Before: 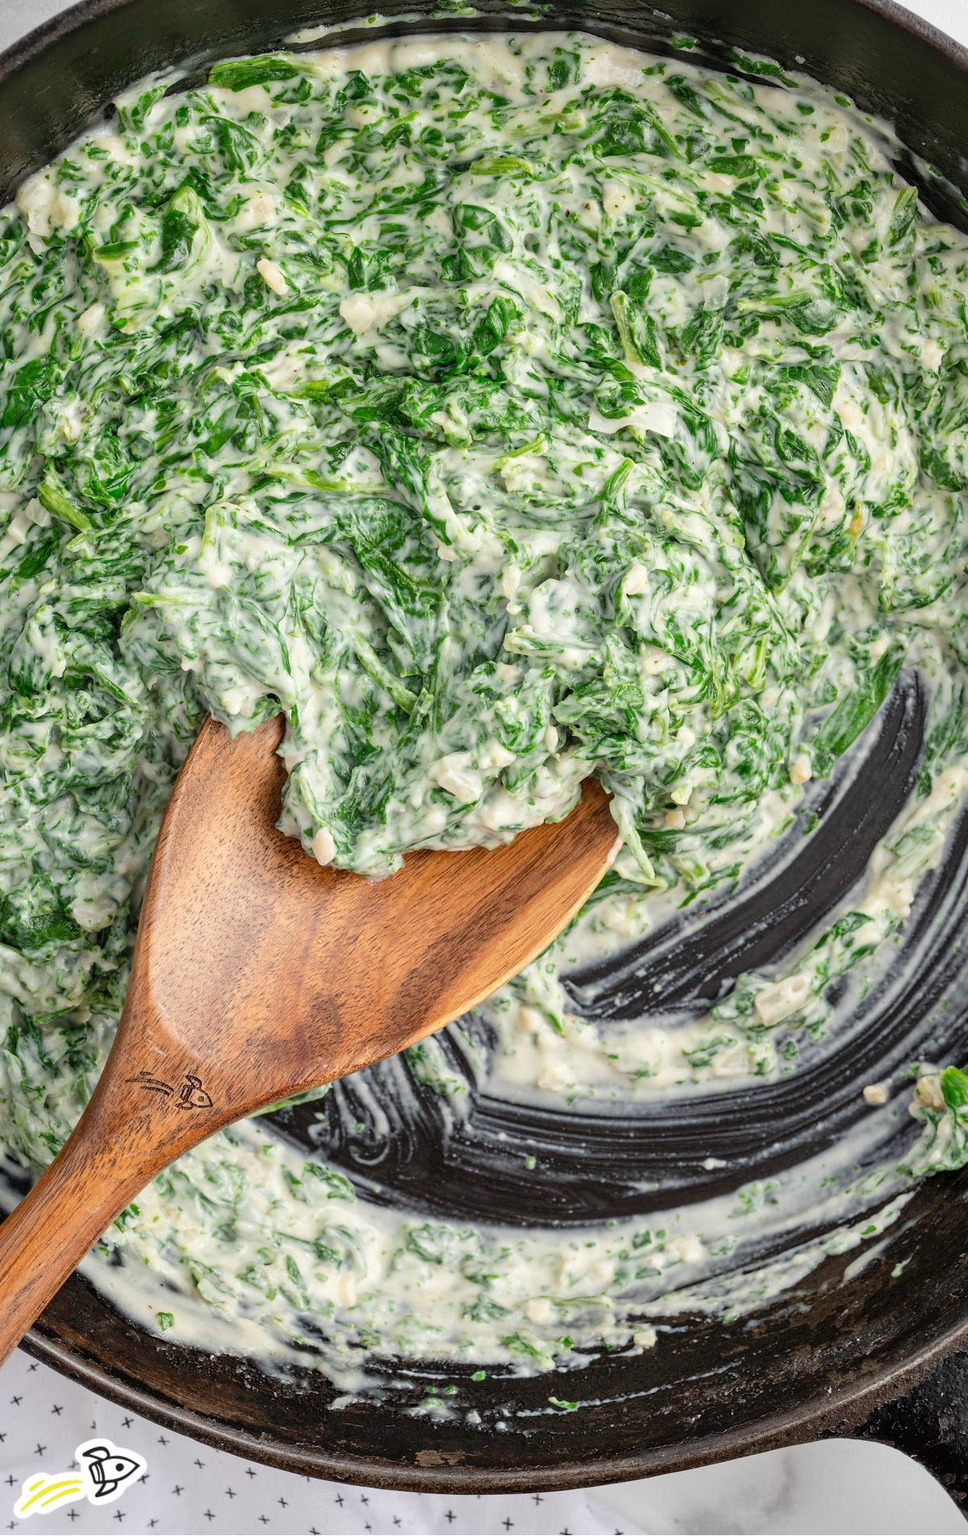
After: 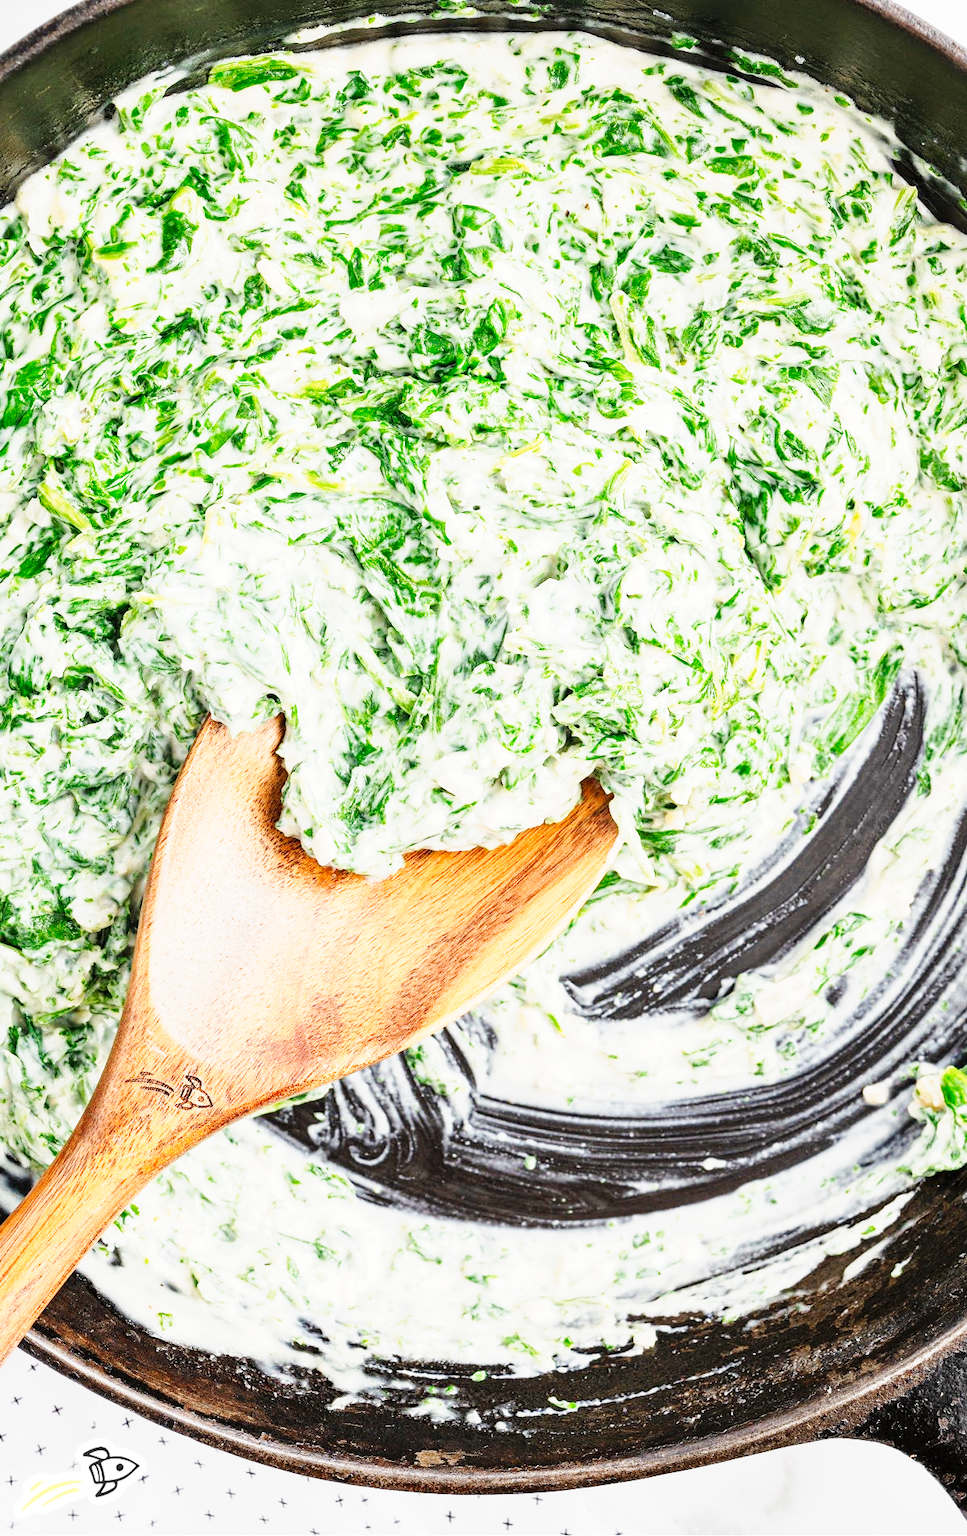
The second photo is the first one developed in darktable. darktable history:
tone curve: curves: ch0 [(0, 0) (0.003, 0.004) (0.011, 0.016) (0.025, 0.035) (0.044, 0.062) (0.069, 0.097) (0.1, 0.143) (0.136, 0.205) (0.177, 0.276) (0.224, 0.36) (0.277, 0.461) (0.335, 0.584) (0.399, 0.686) (0.468, 0.783) (0.543, 0.868) (0.623, 0.927) (0.709, 0.96) (0.801, 0.974) (0.898, 0.986) (1, 1)], preserve colors none
